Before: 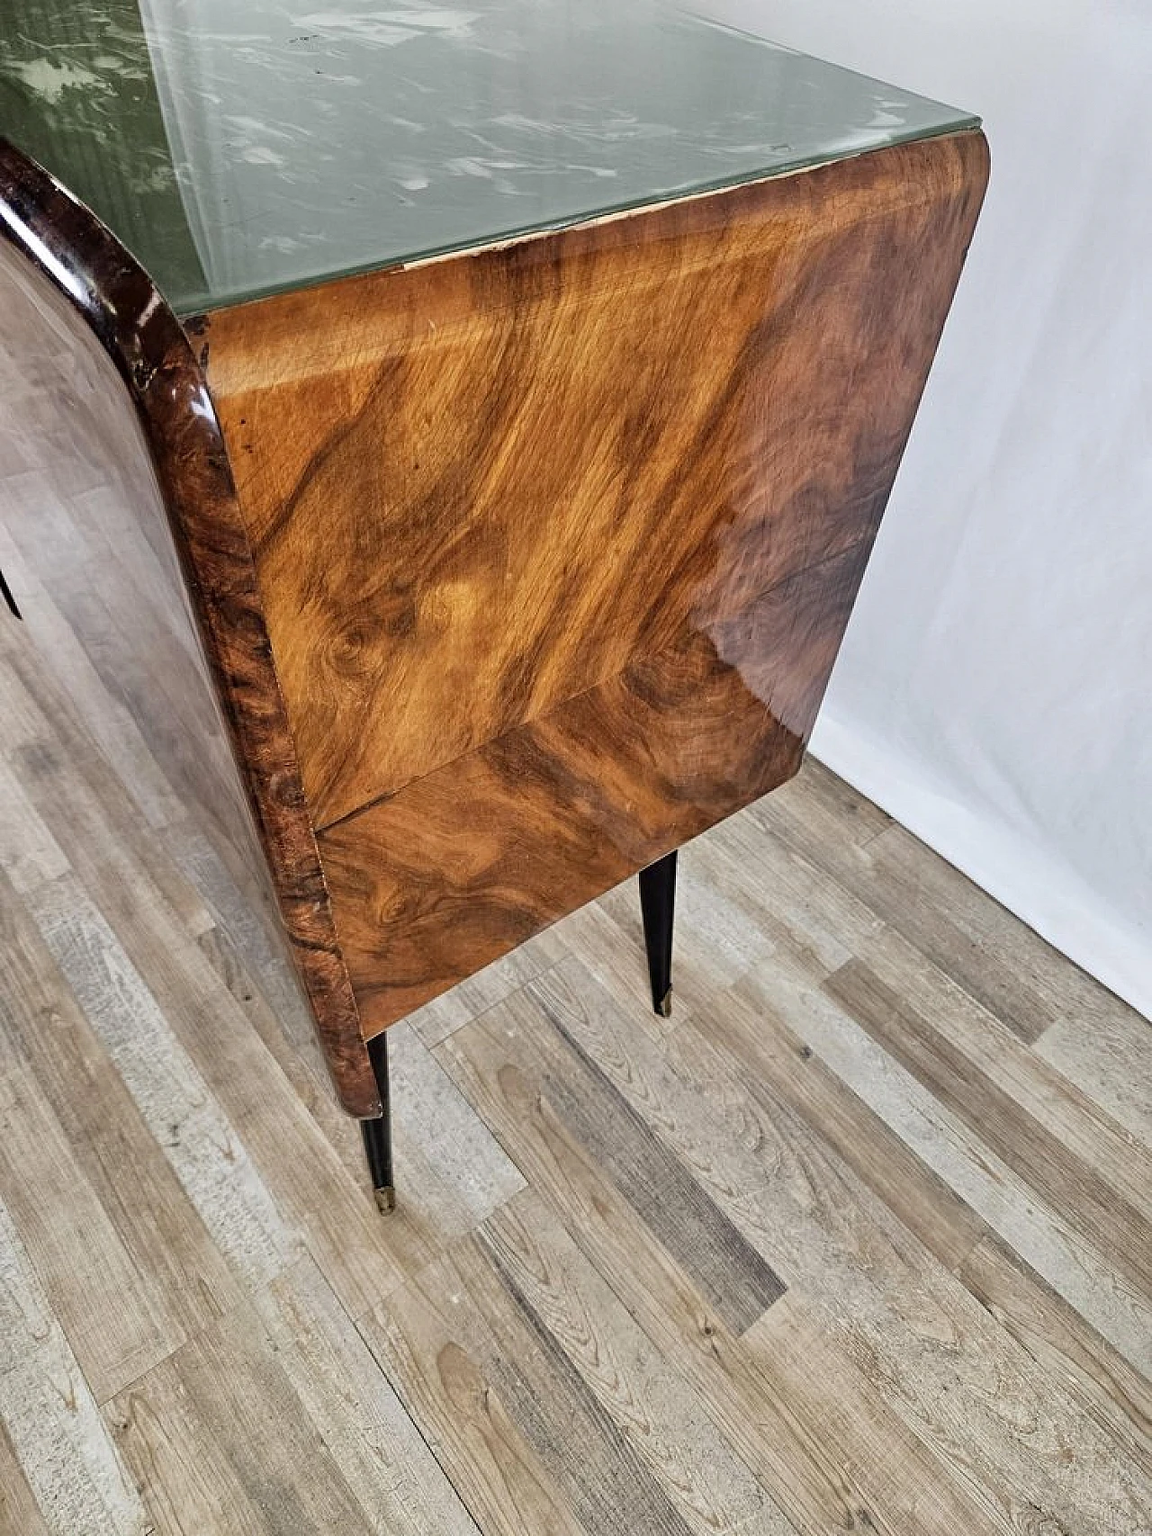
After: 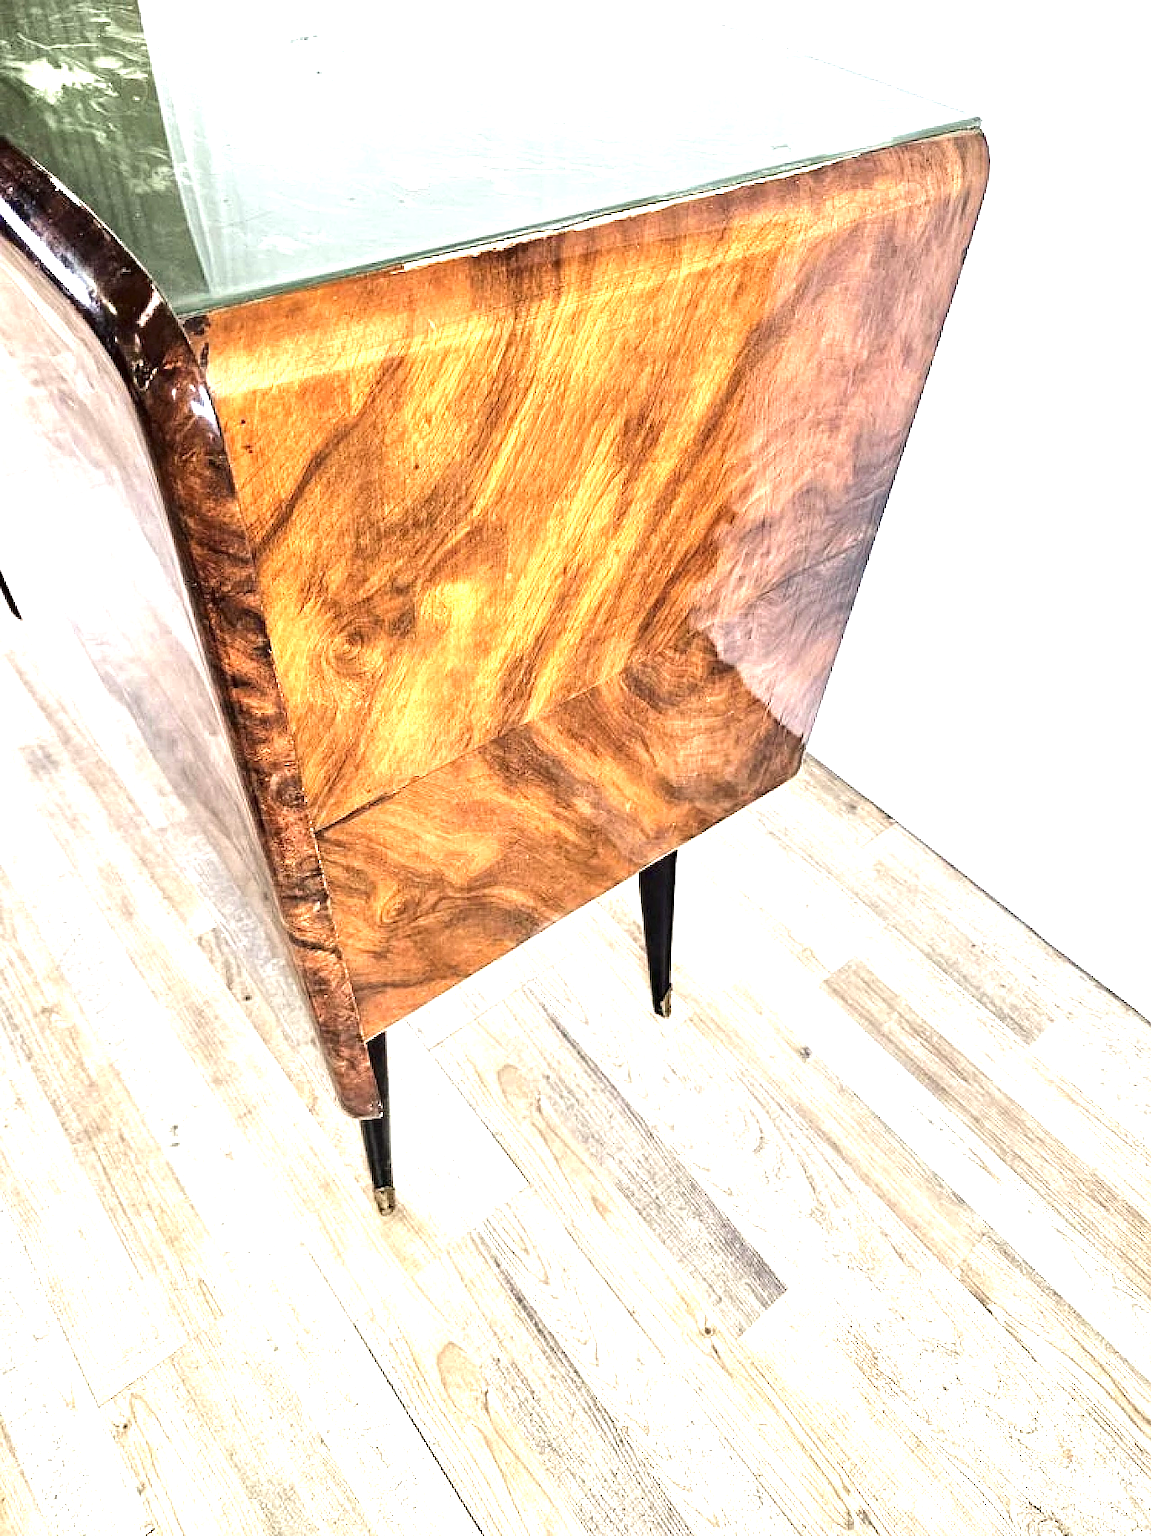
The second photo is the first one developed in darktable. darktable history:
color calibration: illuminant same as pipeline (D50), adaptation XYZ, x 0.346, y 0.359, temperature 5021.91 K
tone equalizer: -8 EV -0.416 EV, -7 EV -0.393 EV, -6 EV -0.368 EV, -5 EV -0.26 EV, -3 EV 0.23 EV, -2 EV 0.355 EV, -1 EV 0.377 EV, +0 EV 0.418 EV, edges refinement/feathering 500, mask exposure compensation -1.57 EV, preserve details no
exposure: exposure 1.48 EV, compensate highlight preservation false
